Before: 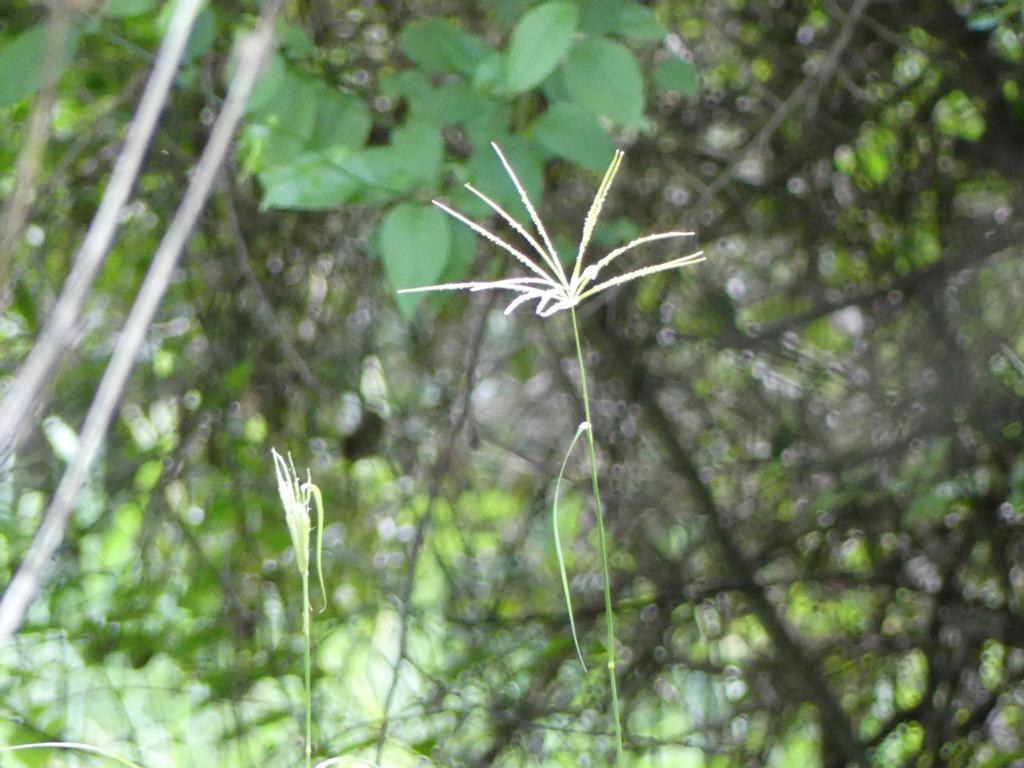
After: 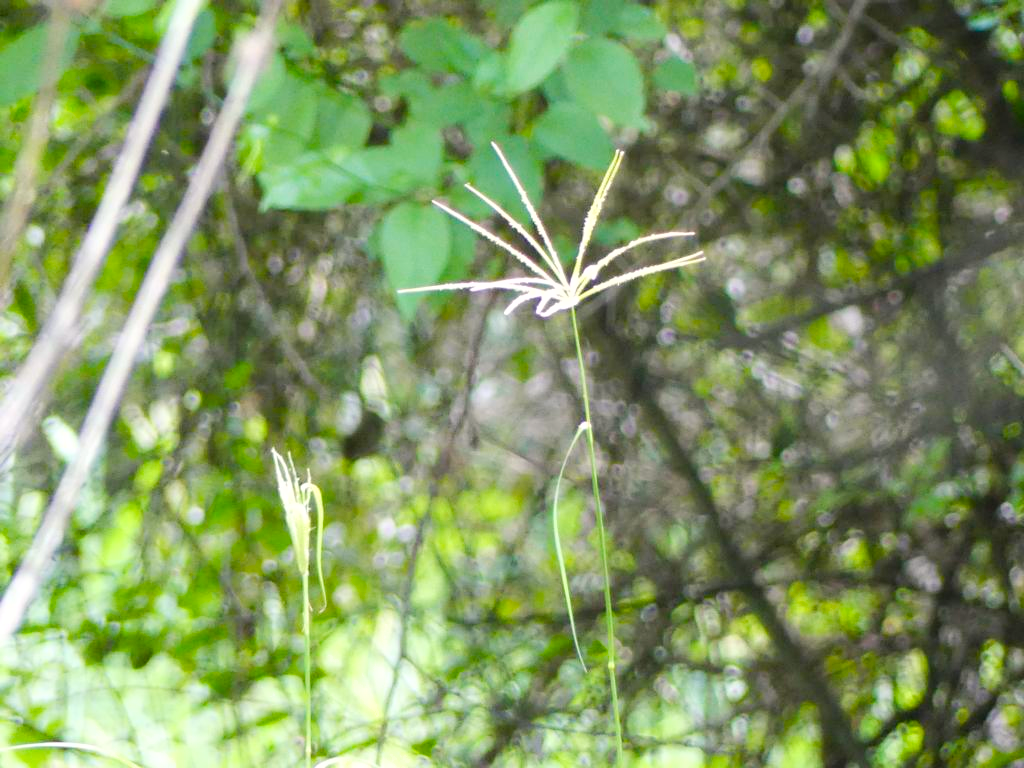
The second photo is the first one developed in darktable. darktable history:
color balance rgb: highlights gain › luminance 6.951%, highlights gain › chroma 0.997%, highlights gain › hue 48.53°, linear chroma grading › global chroma 14.803%, perceptual saturation grading › global saturation 0.645%, perceptual saturation grading › mid-tones 11.646%, perceptual brilliance grading › mid-tones 9.596%, perceptual brilliance grading › shadows 14.542%, global vibrance 23.962%
base curve: curves: ch0 [(0, 0) (0.472, 0.508) (1, 1)], preserve colors none
shadows and highlights: shadows -0.701, highlights 39
tone equalizer: edges refinement/feathering 500, mask exposure compensation -1.24 EV, preserve details no
